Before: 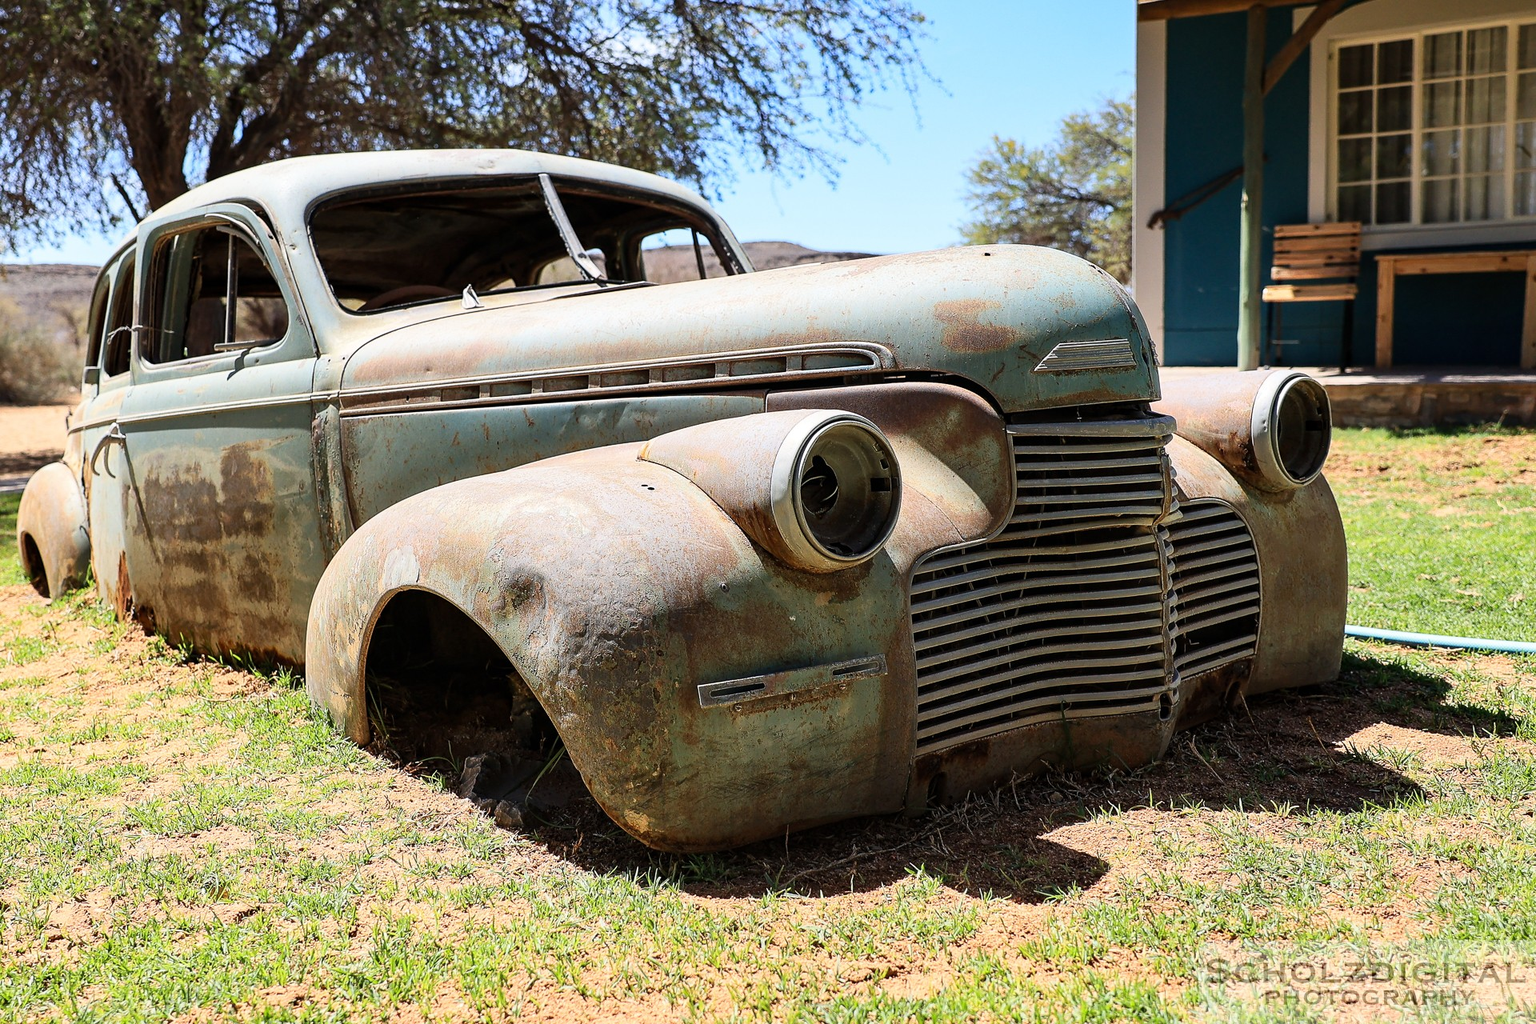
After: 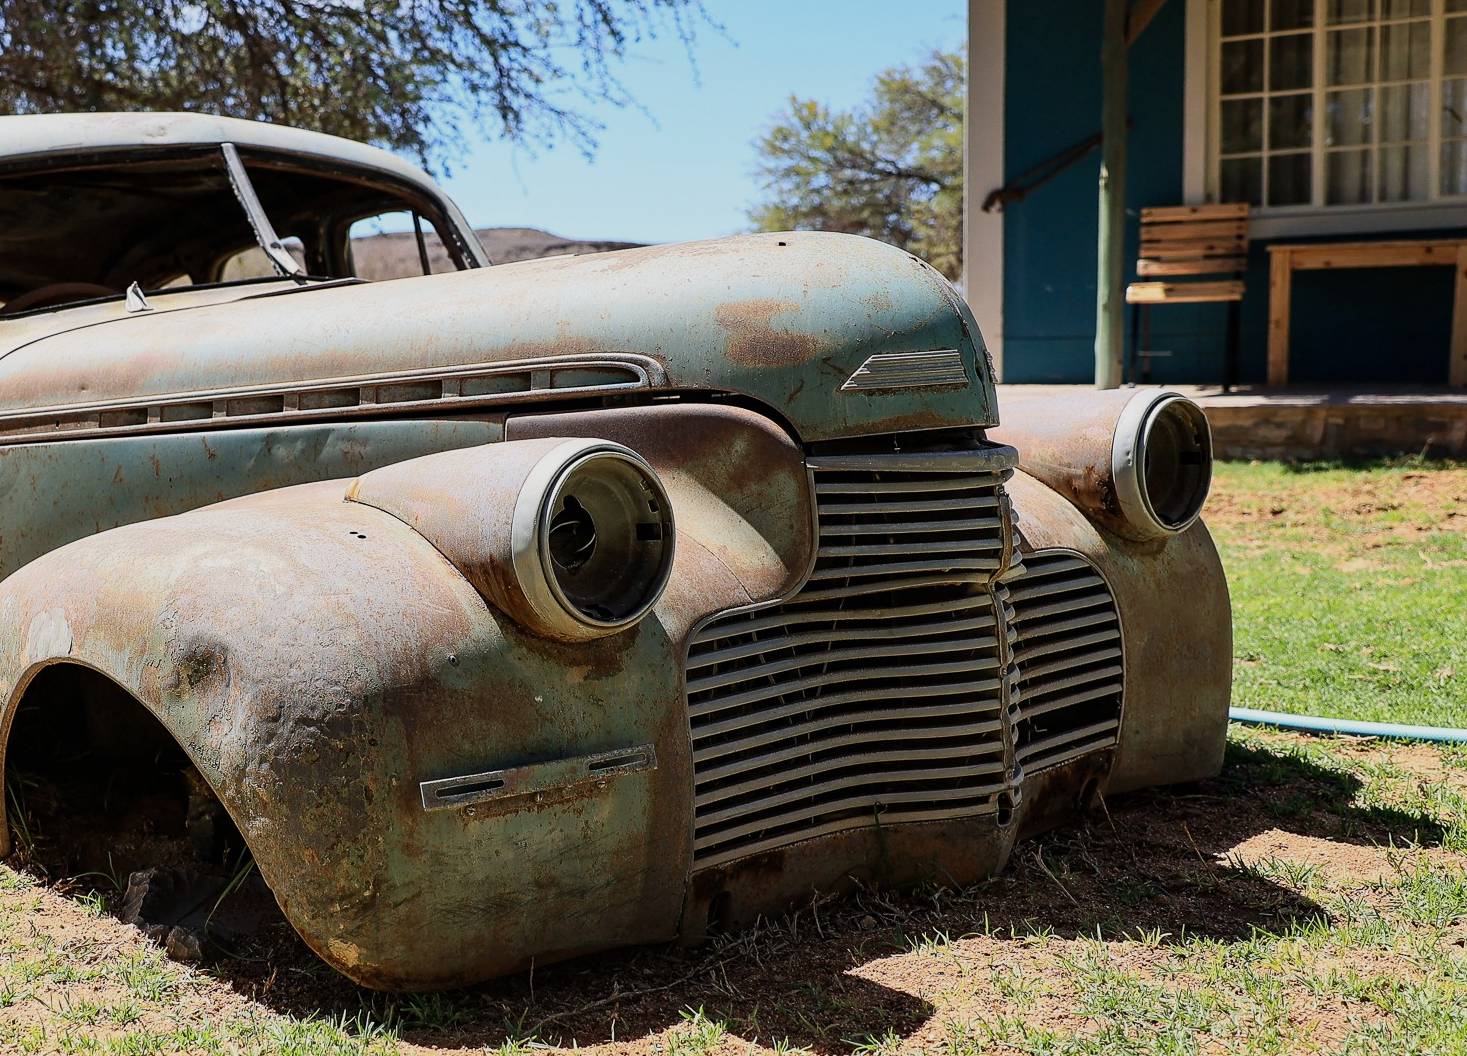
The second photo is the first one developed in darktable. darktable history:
crop: left 23.56%, top 5.841%, bottom 11.633%
exposure: exposure -0.364 EV, compensate exposure bias true, compensate highlight preservation false
